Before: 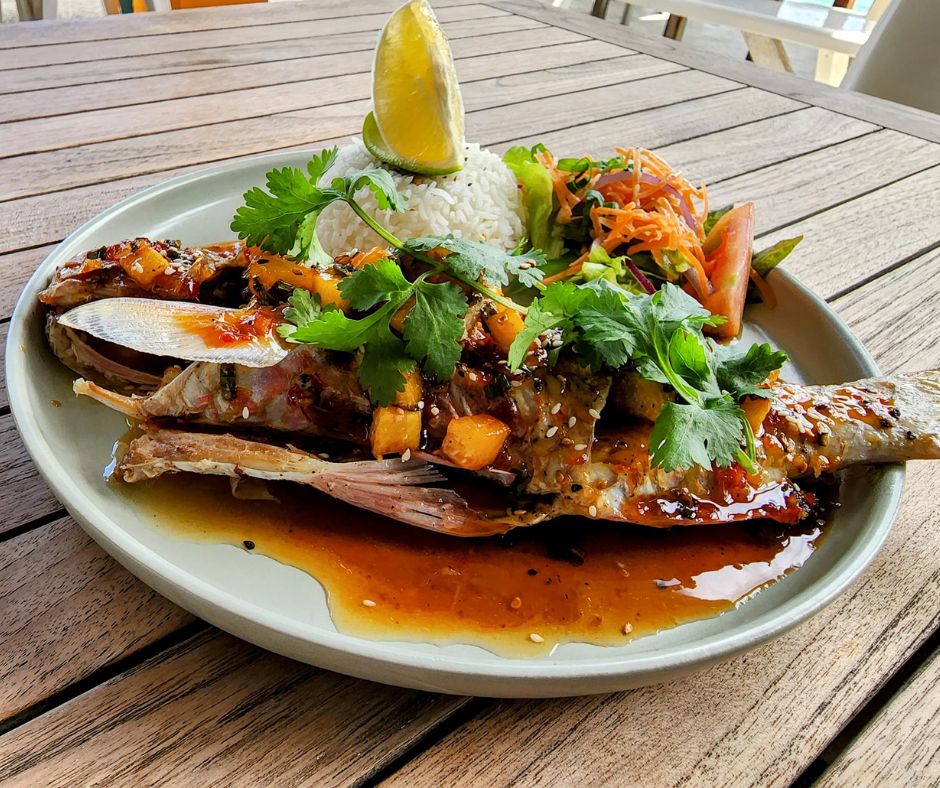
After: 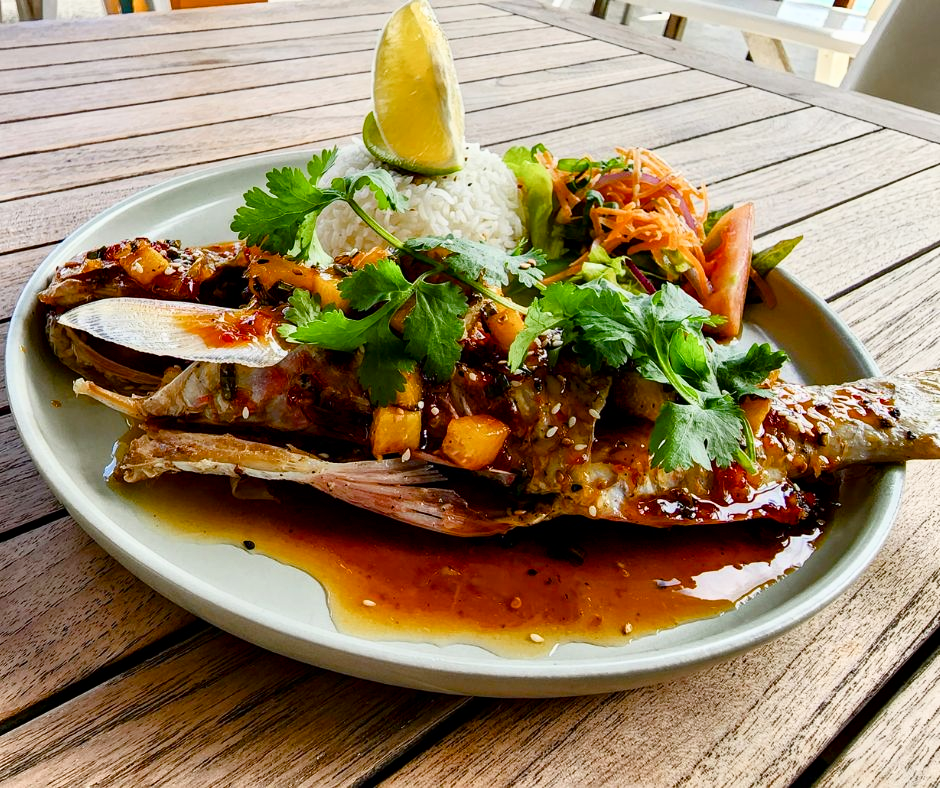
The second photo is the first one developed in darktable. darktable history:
shadows and highlights: shadows -62.32, white point adjustment -5.22, highlights 61.59
color balance rgb: perceptual saturation grading › global saturation 20%, perceptual saturation grading › highlights -25%, perceptual saturation grading › shadows 50%
